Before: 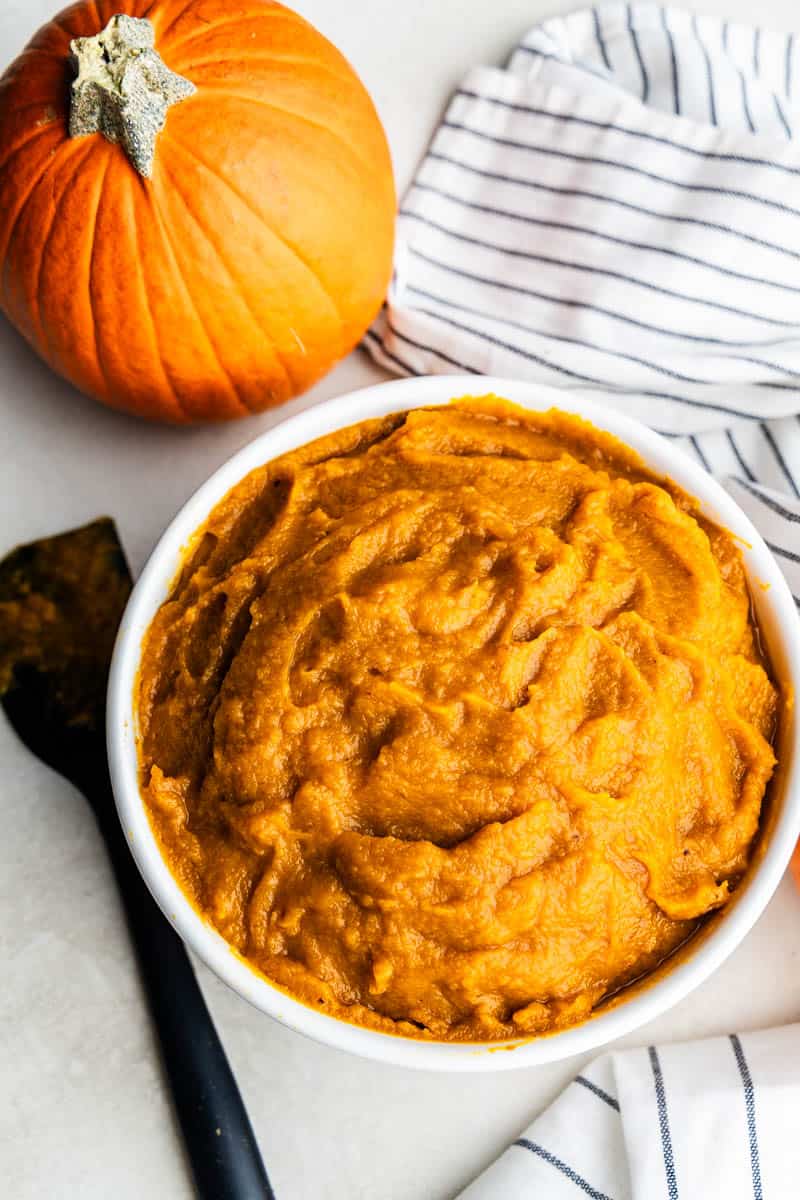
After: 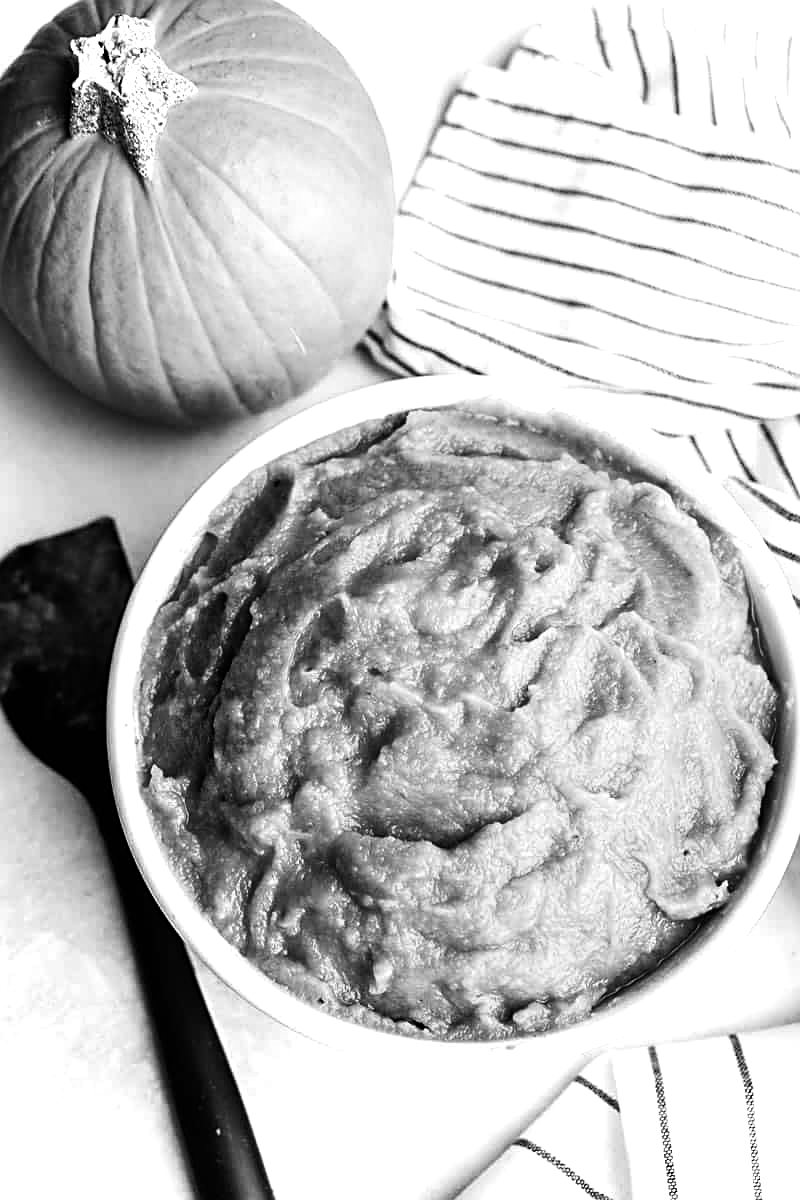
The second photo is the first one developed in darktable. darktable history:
monochrome: on, module defaults
sharpen: on, module defaults
tone equalizer: -8 EV -0.75 EV, -7 EV -0.7 EV, -6 EV -0.6 EV, -5 EV -0.4 EV, -3 EV 0.4 EV, -2 EV 0.6 EV, -1 EV 0.7 EV, +0 EV 0.75 EV, edges refinement/feathering 500, mask exposure compensation -1.57 EV, preserve details no
base curve: curves: ch0 [(0, 0) (0.472, 0.455) (1, 1)], preserve colors none
